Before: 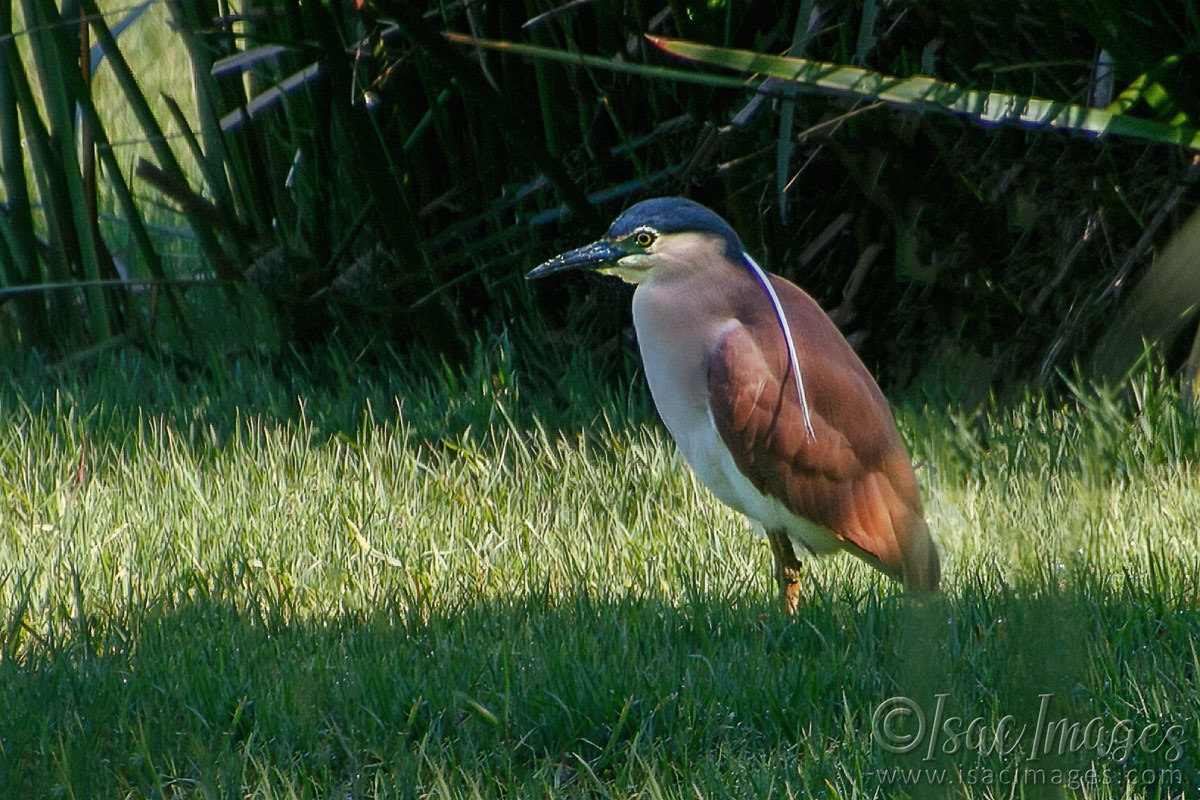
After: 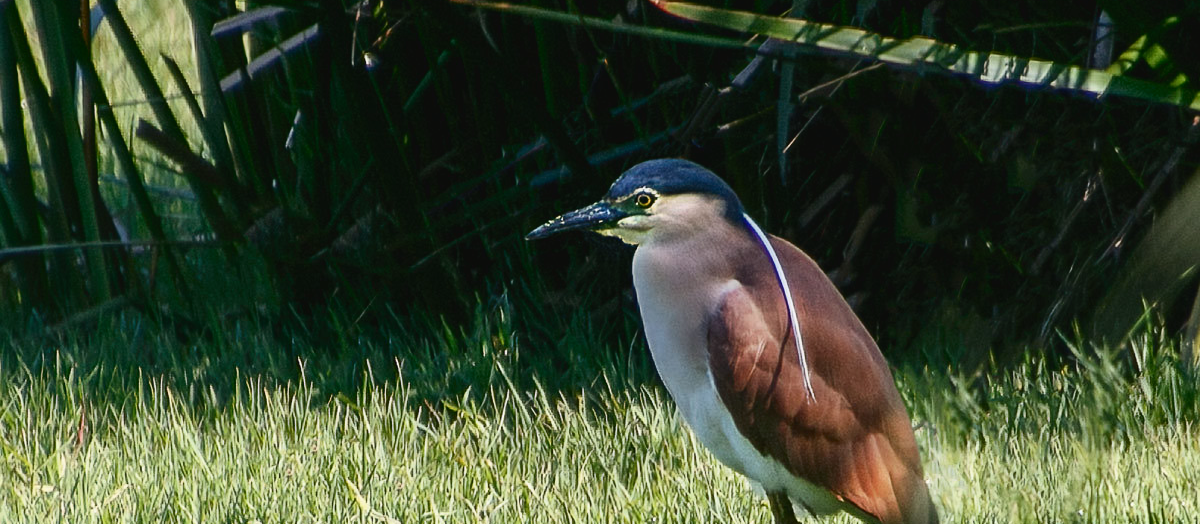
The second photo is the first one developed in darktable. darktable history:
tone curve: curves: ch0 [(0, 0.032) (0.181, 0.156) (0.751, 0.829) (1, 1)], color space Lab, independent channels, preserve colors none
exposure: black level correction 0.002, exposure -0.105 EV, compensate highlight preservation false
crop and rotate: top 4.919%, bottom 29.563%
